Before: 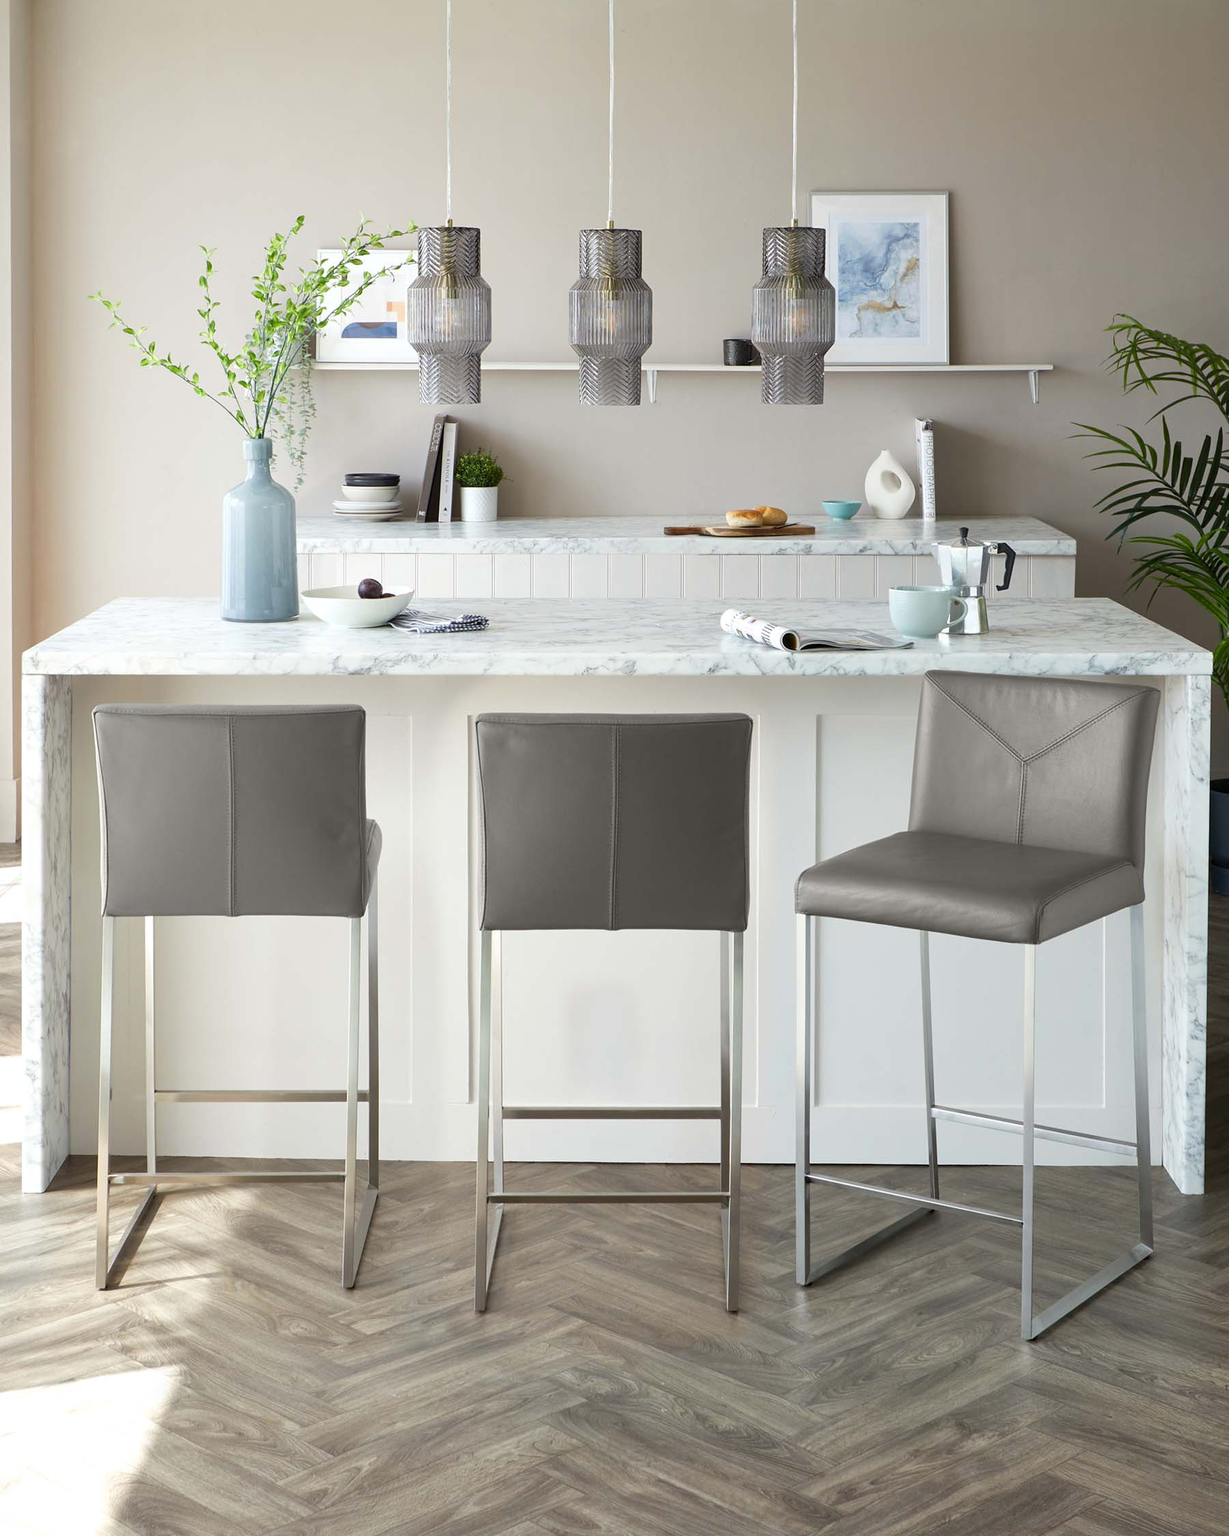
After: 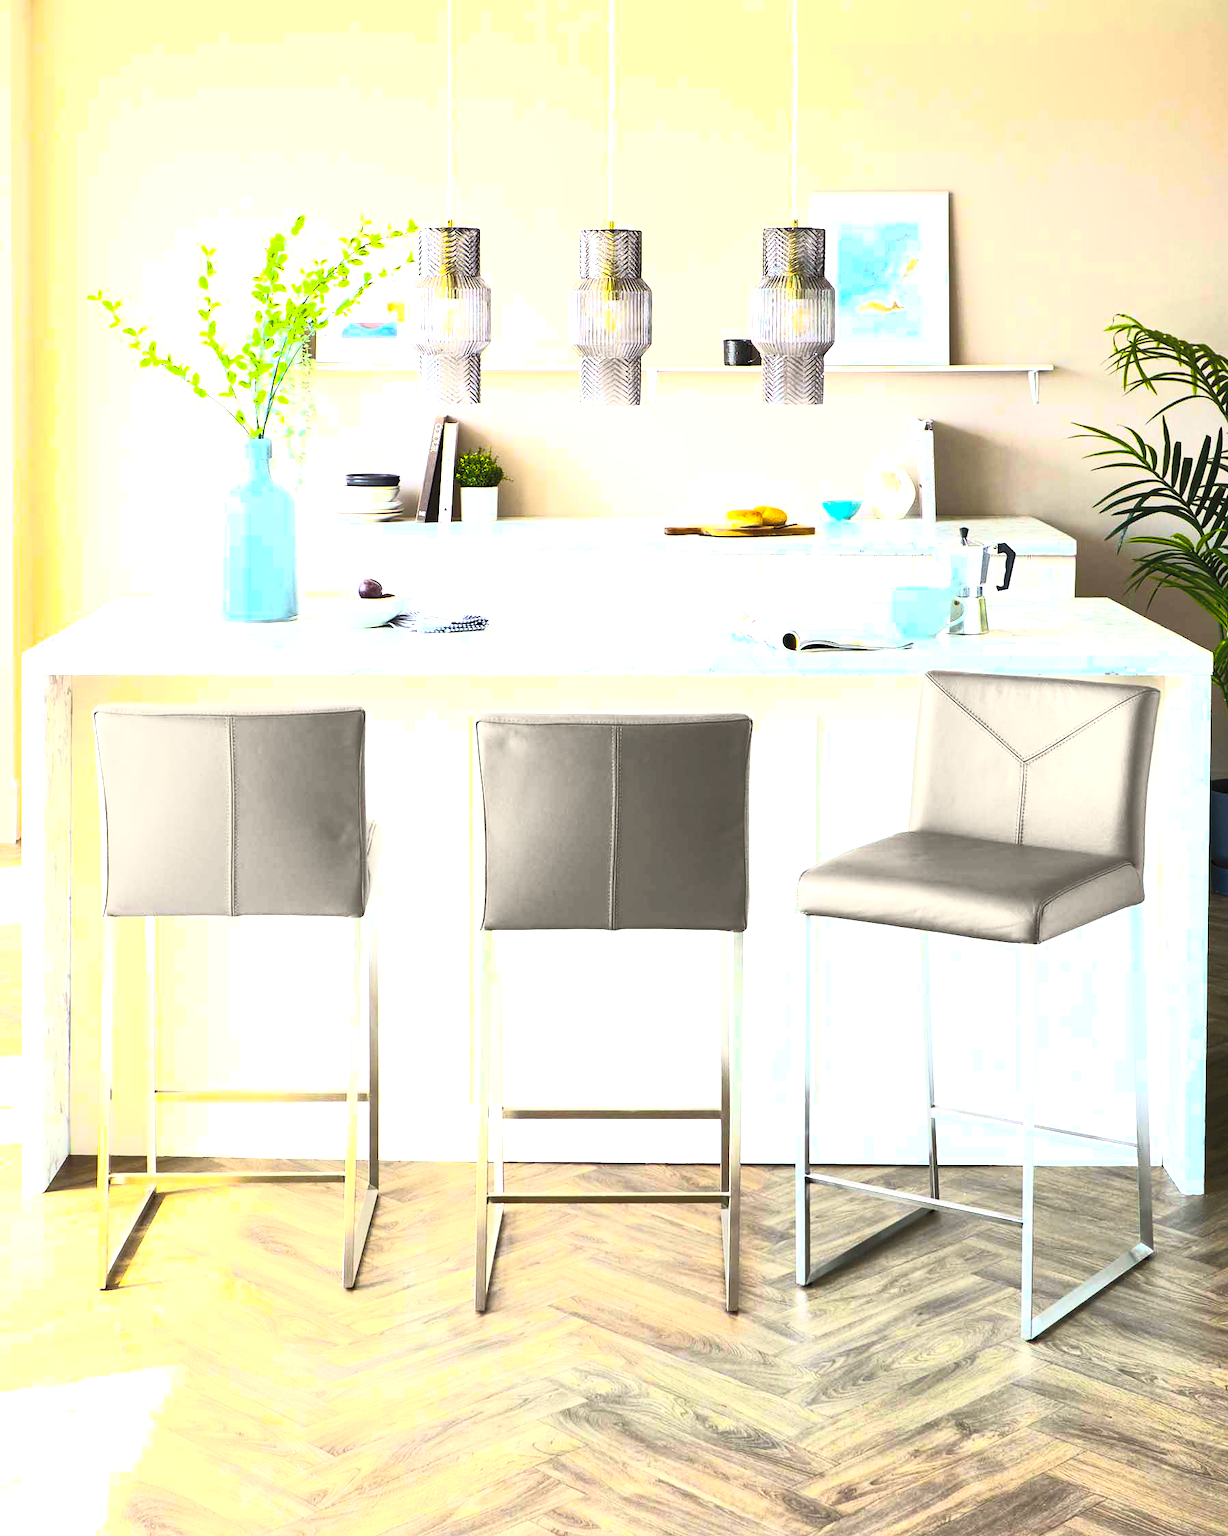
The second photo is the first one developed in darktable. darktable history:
contrast brightness saturation: contrast 0.39, brightness 0.53
color balance rgb: linear chroma grading › shadows -30%, linear chroma grading › global chroma 35%, perceptual saturation grading › global saturation 75%, perceptual saturation grading › shadows -30%, perceptual brilliance grading › highlights 75%, perceptual brilliance grading › shadows -30%, global vibrance 35%
